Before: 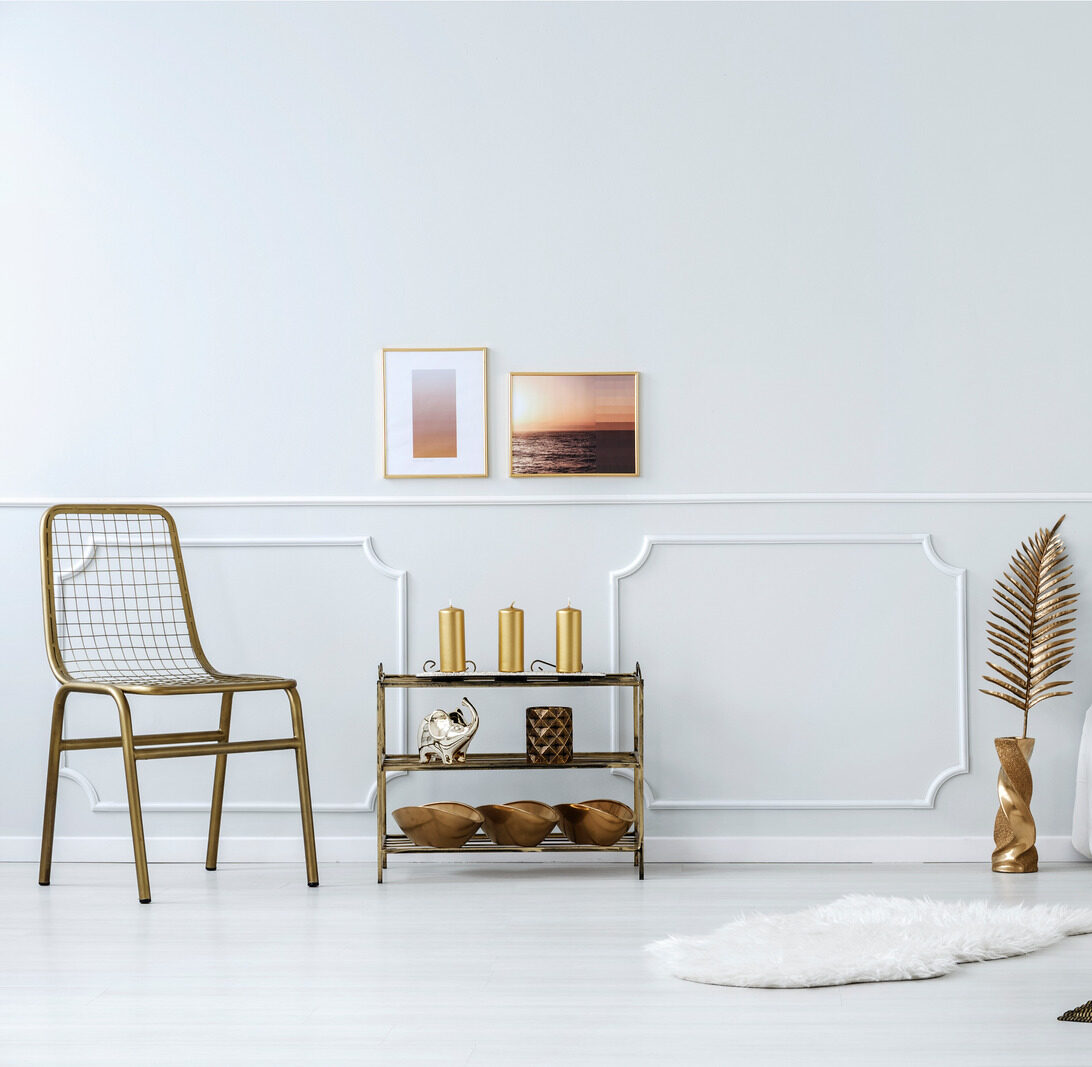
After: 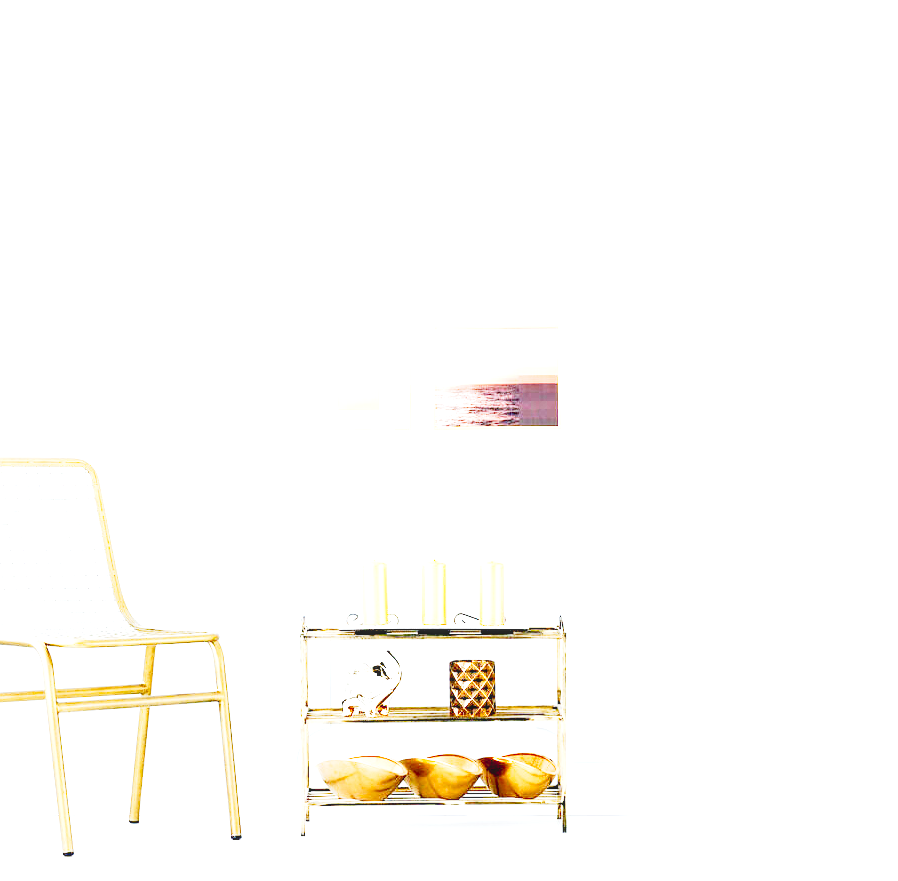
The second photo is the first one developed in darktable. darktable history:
crop and rotate: left 7.072%, top 4.423%, right 10.619%, bottom 12.968%
local contrast: on, module defaults
color calibration: output colorfulness [0, 0.315, 0, 0], x 0.367, y 0.376, temperature 4364.54 K
exposure: black level correction 0.005, exposure 0.003 EV, compensate exposure bias true, compensate highlight preservation false
tone curve: curves: ch0 [(0, 0) (0.003, 0.003) (0.011, 0.012) (0.025, 0.027) (0.044, 0.048) (0.069, 0.074) (0.1, 0.117) (0.136, 0.177) (0.177, 0.246) (0.224, 0.324) (0.277, 0.422) (0.335, 0.531) (0.399, 0.633) (0.468, 0.733) (0.543, 0.824) (0.623, 0.895) (0.709, 0.938) (0.801, 0.961) (0.898, 0.98) (1, 1)], preserve colors none
contrast equalizer: y [[0.5, 0.542, 0.583, 0.625, 0.667, 0.708], [0.5 ×6], [0.5 ×6], [0, 0.033, 0.067, 0.1, 0.133, 0.167], [0, 0.05, 0.1, 0.15, 0.2, 0.25]], mix -0.305
